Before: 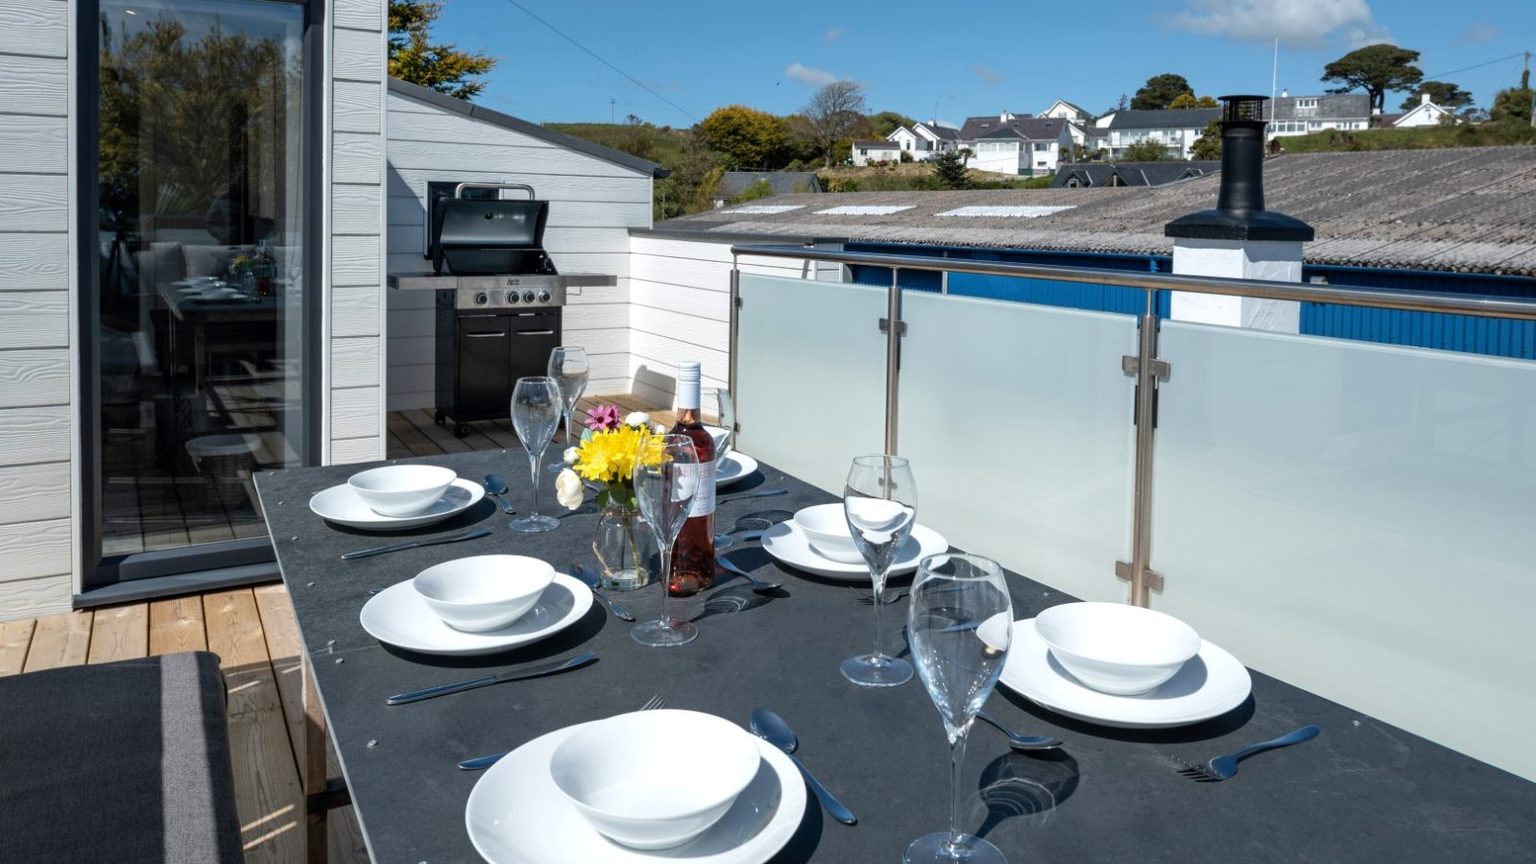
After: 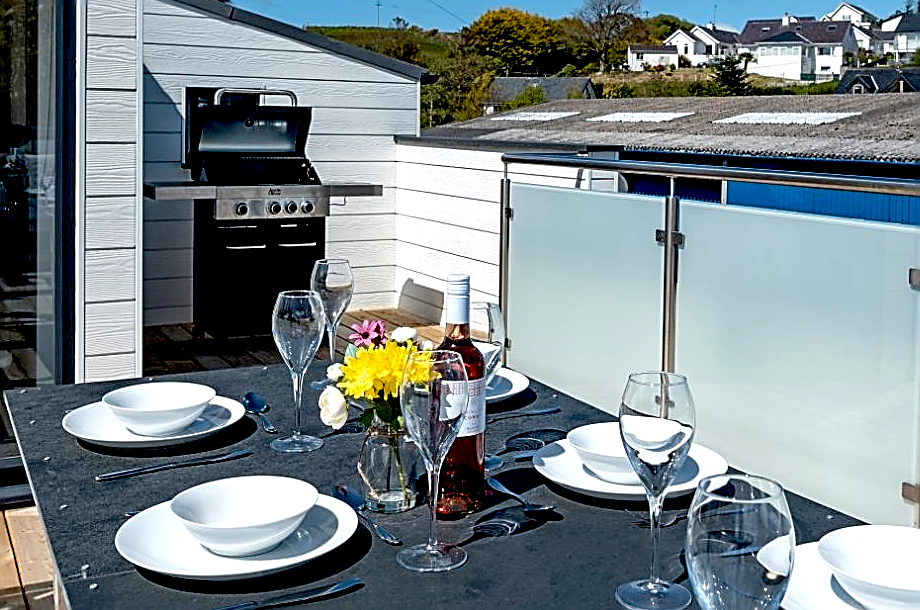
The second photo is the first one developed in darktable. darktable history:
exposure: black level correction 0.026, exposure 0.185 EV, compensate exposure bias true, compensate highlight preservation false
haze removal: compatibility mode true, adaptive false
crop: left 16.255%, top 11.413%, right 26.187%, bottom 20.788%
sharpen: radius 1.706, amount 1.282
